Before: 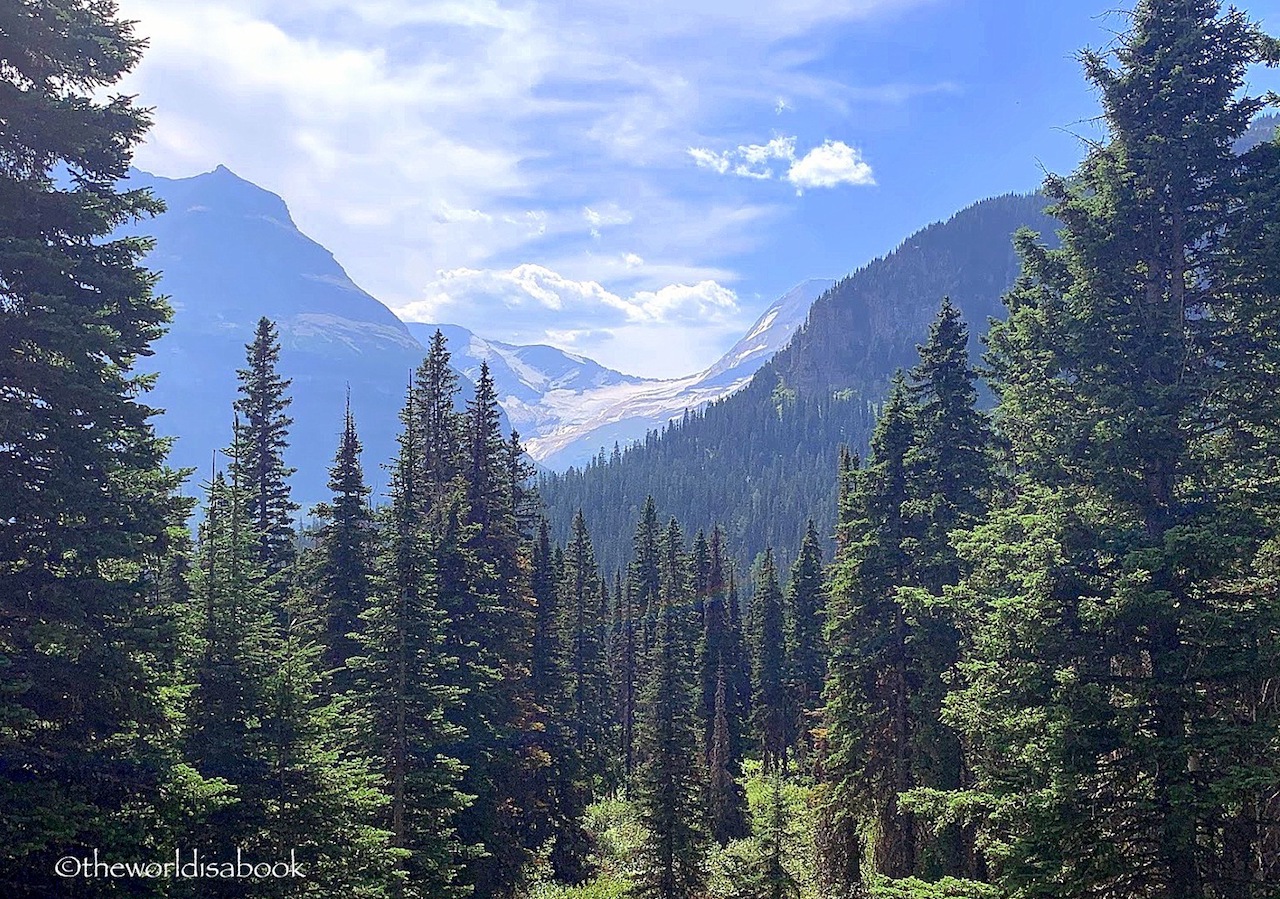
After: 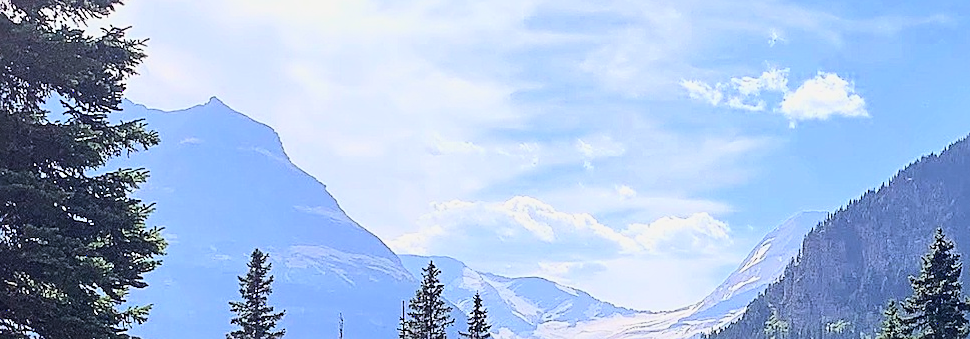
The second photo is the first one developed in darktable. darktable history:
sharpen: amount 0.494
exposure: exposure -0.93 EV, compensate highlight preservation false
base curve: curves: ch0 [(0, 0.003) (0.001, 0.002) (0.006, 0.004) (0.02, 0.022) (0.048, 0.086) (0.094, 0.234) (0.162, 0.431) (0.258, 0.629) (0.385, 0.8) (0.548, 0.918) (0.751, 0.988) (1, 1)]
crop: left 0.554%, top 7.644%, right 23.601%, bottom 54.606%
